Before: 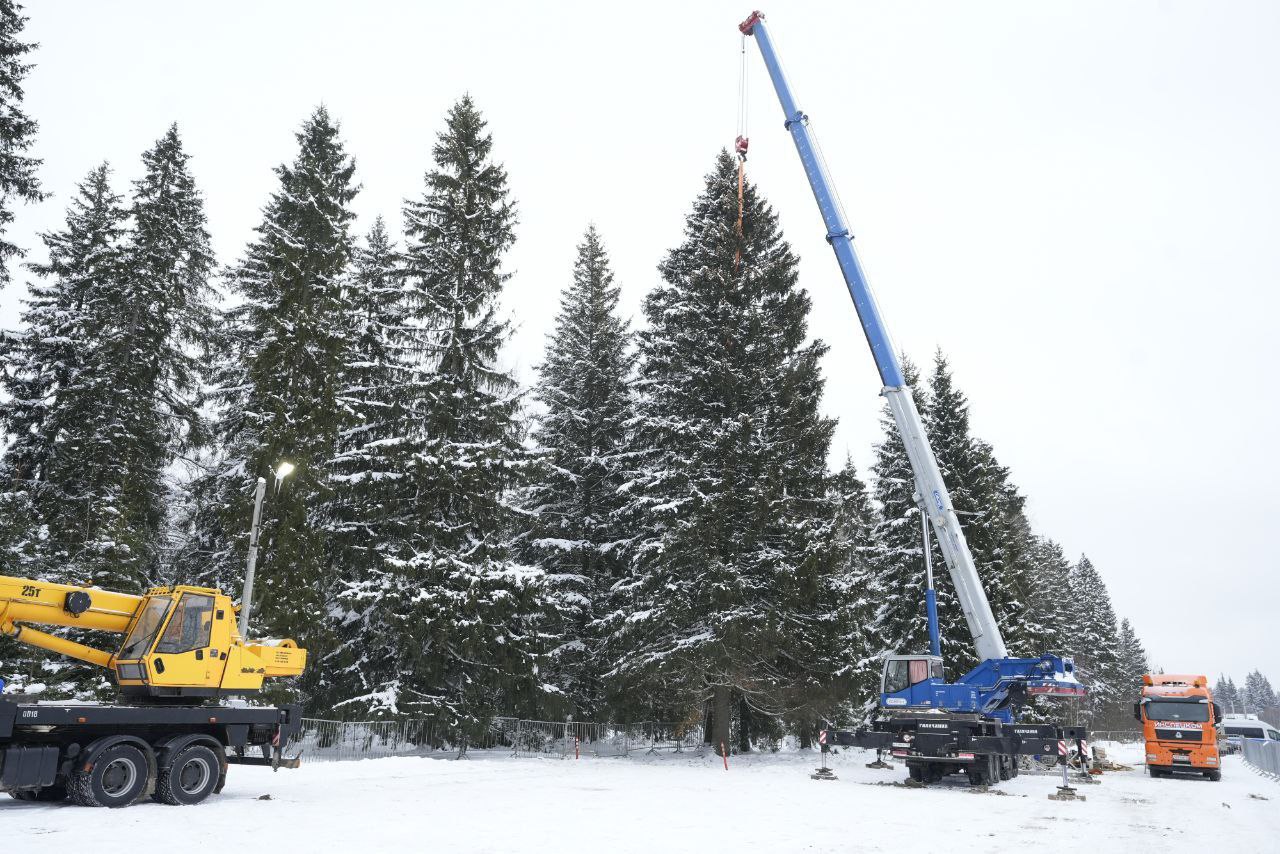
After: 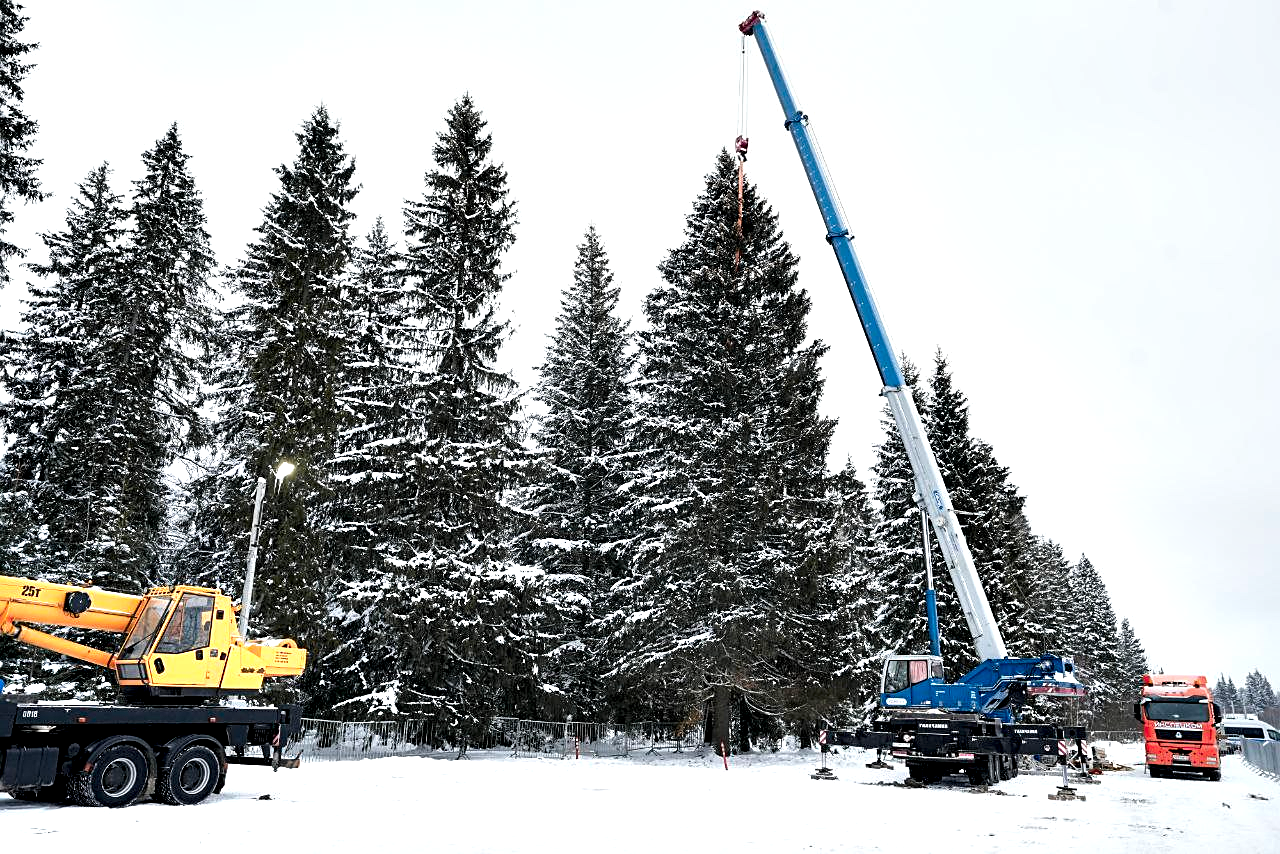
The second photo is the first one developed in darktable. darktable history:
sharpen: on, module defaults
contrast equalizer: y [[0.6 ×6], [0.55 ×6], [0 ×6], [0 ×6], [0 ×6]]
color zones: curves: ch1 [(0.29, 0.492) (0.373, 0.185) (0.509, 0.481)]; ch2 [(0.25, 0.462) (0.749, 0.457)], mix 24.83%
